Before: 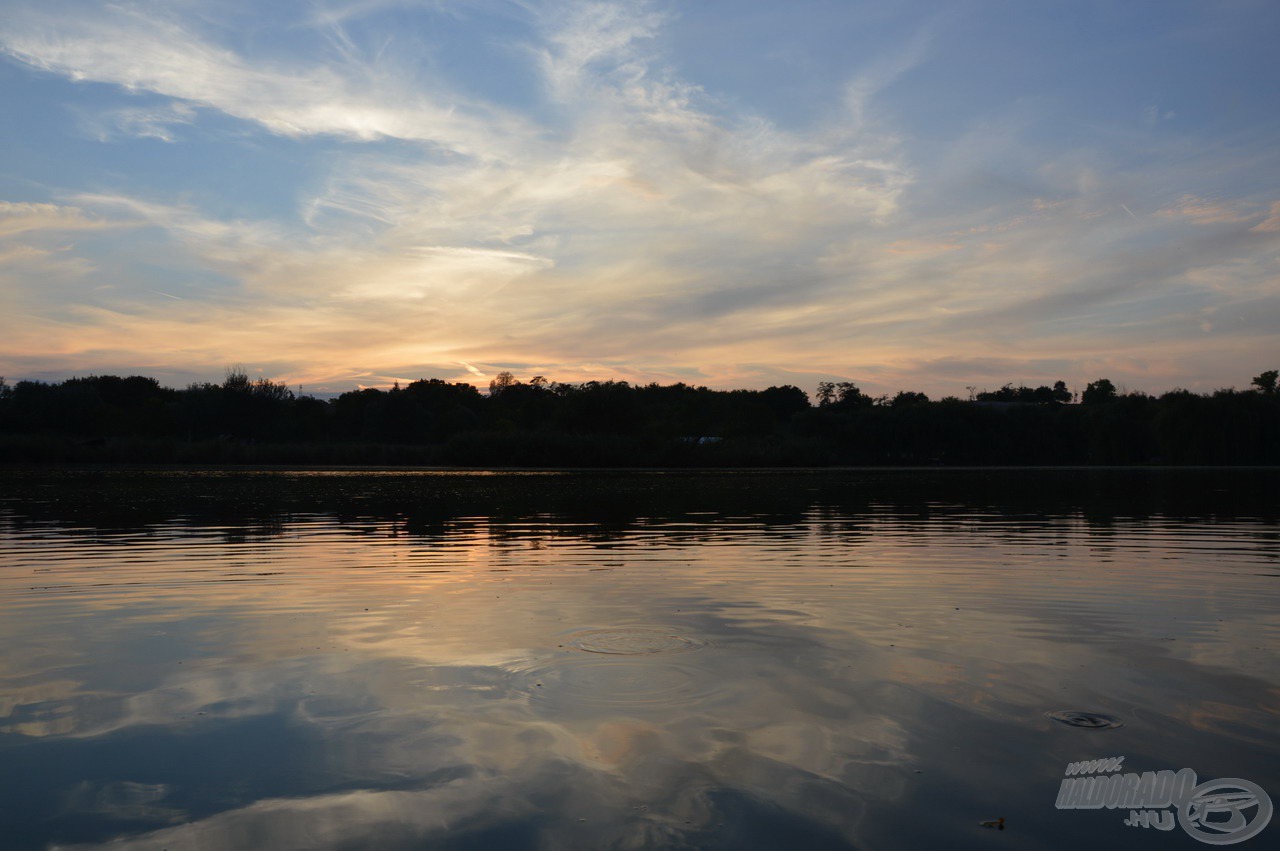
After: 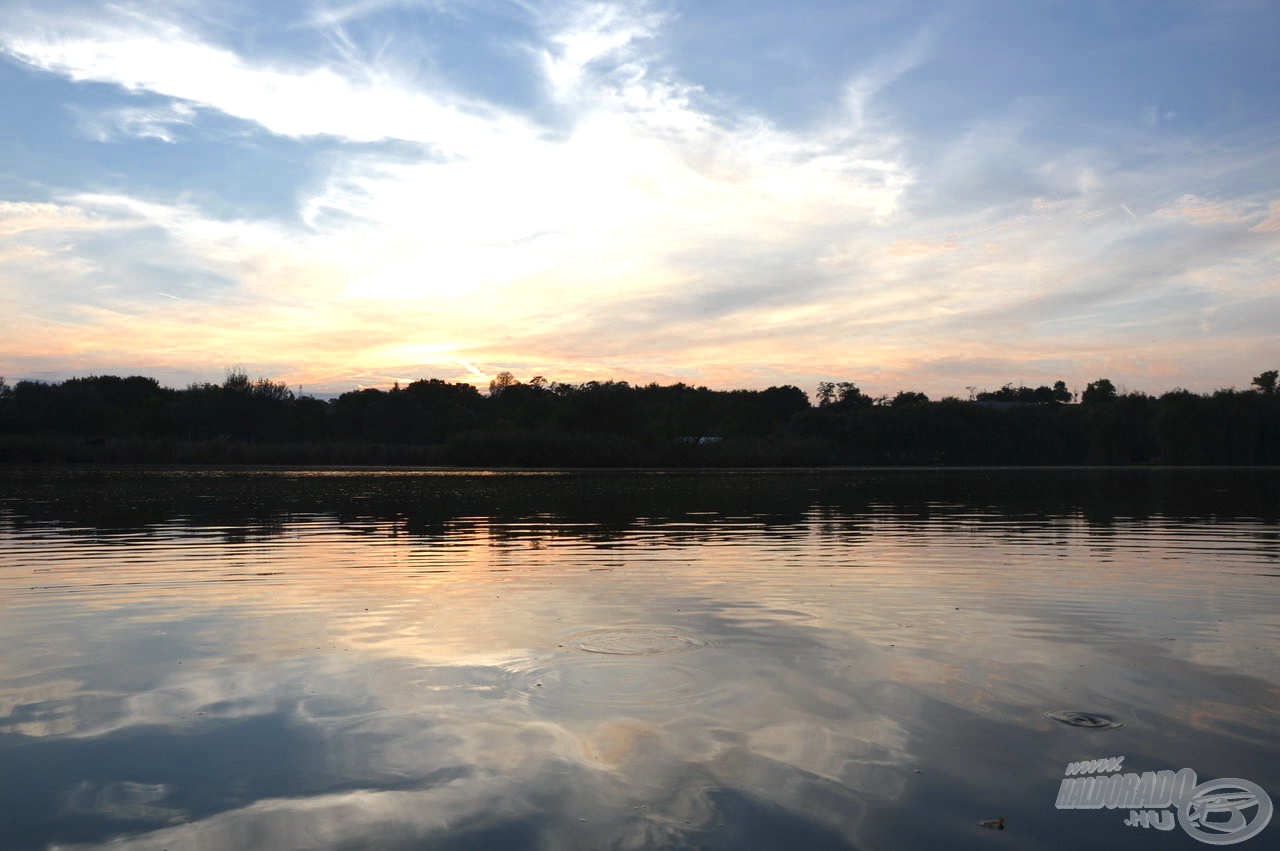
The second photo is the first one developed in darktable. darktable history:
exposure: black level correction 0, exposure 1.104 EV, compensate highlight preservation false
color zones: curves: ch0 [(0, 0.5) (0.125, 0.4) (0.25, 0.5) (0.375, 0.4) (0.5, 0.4) (0.625, 0.35) (0.75, 0.35) (0.875, 0.5)]; ch1 [(0, 0.35) (0.125, 0.45) (0.25, 0.35) (0.375, 0.35) (0.5, 0.35) (0.625, 0.35) (0.75, 0.45) (0.875, 0.35)]; ch2 [(0, 0.6) (0.125, 0.5) (0.25, 0.5) (0.375, 0.6) (0.5, 0.6) (0.625, 0.5) (0.75, 0.5) (0.875, 0.5)]
